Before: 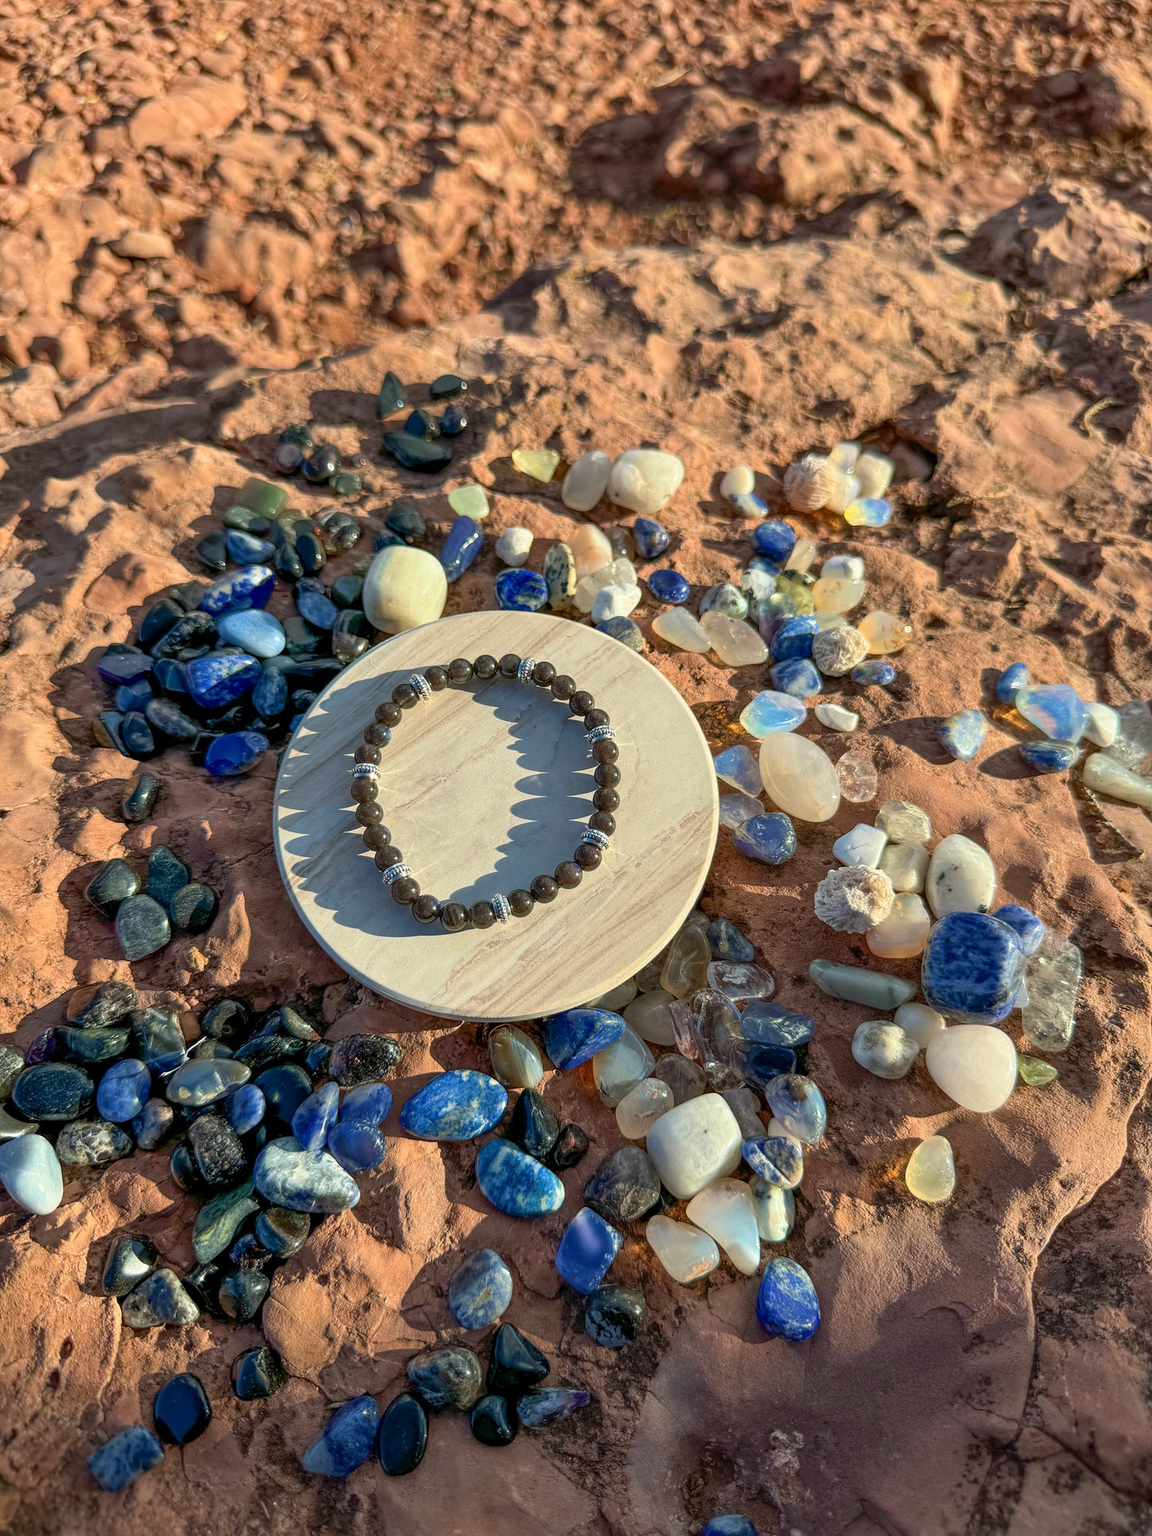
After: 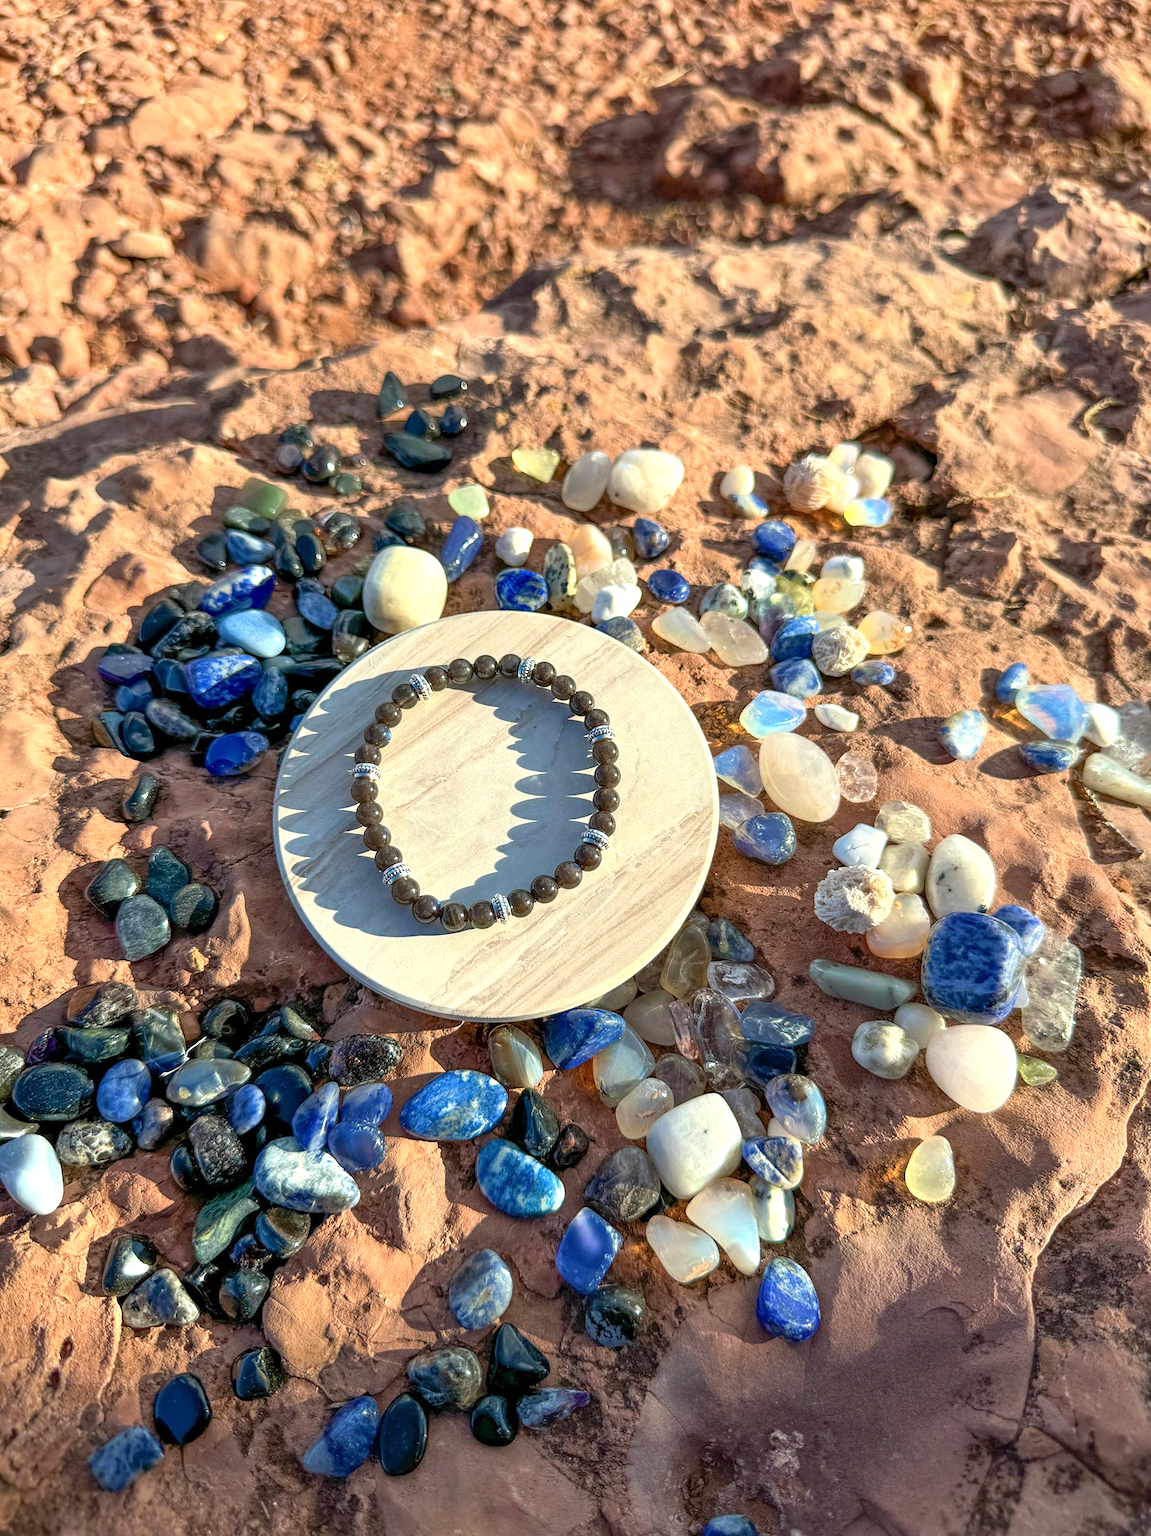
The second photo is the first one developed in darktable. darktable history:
exposure: exposure 0.566 EV, compensate highlight preservation false
white balance: red 0.988, blue 1.017
